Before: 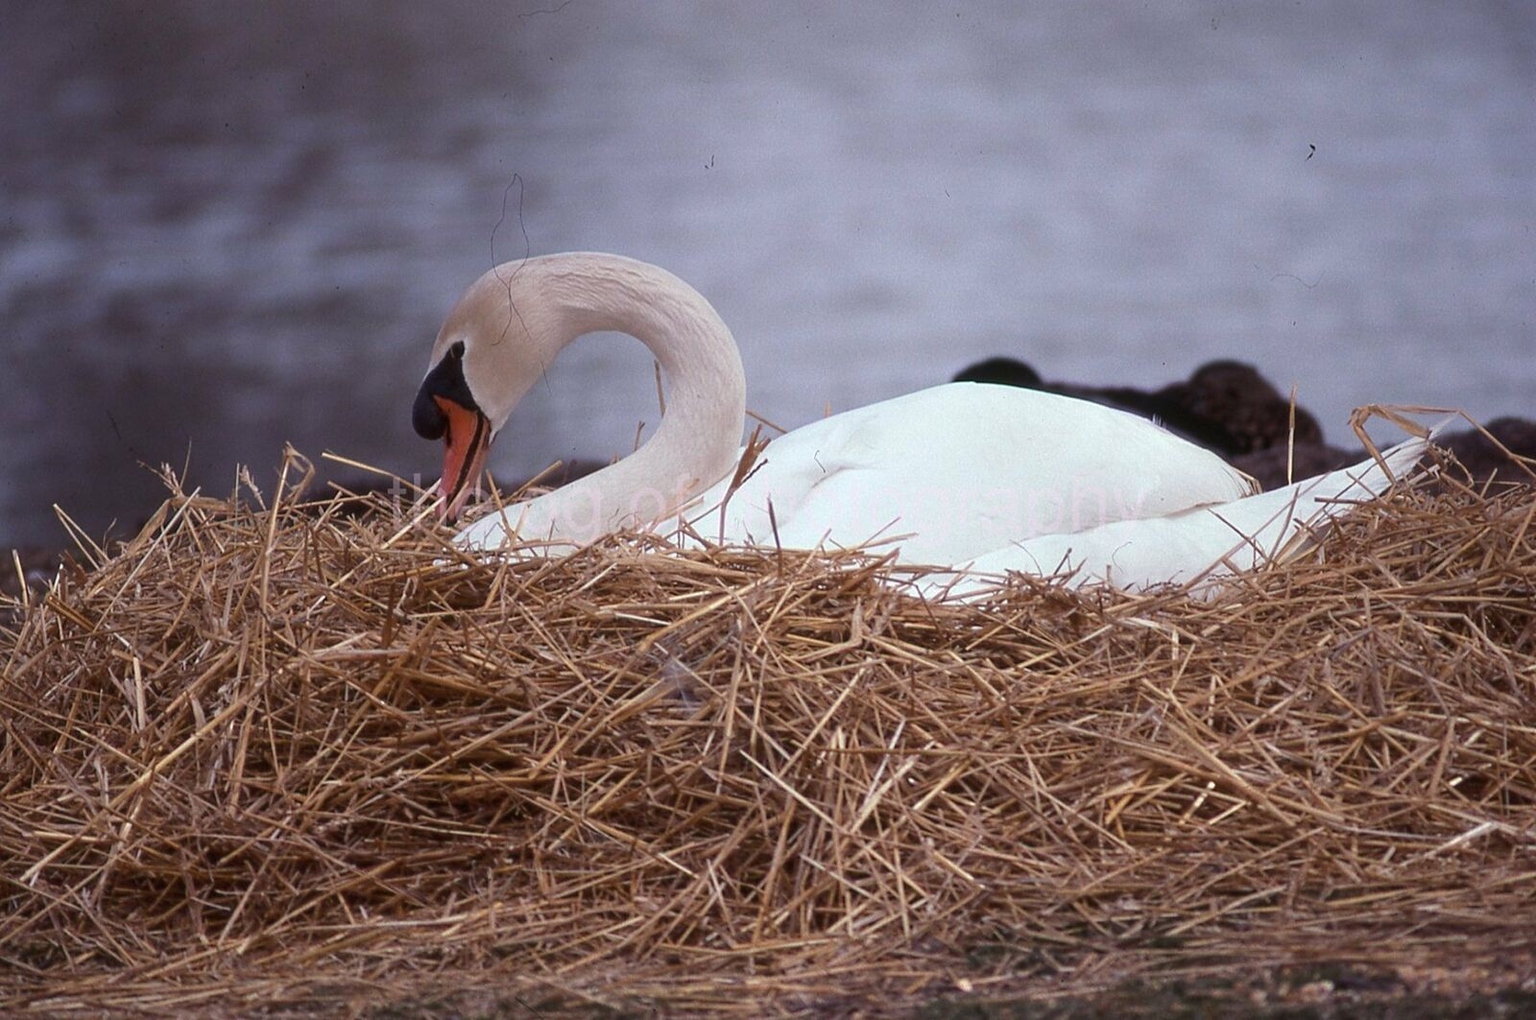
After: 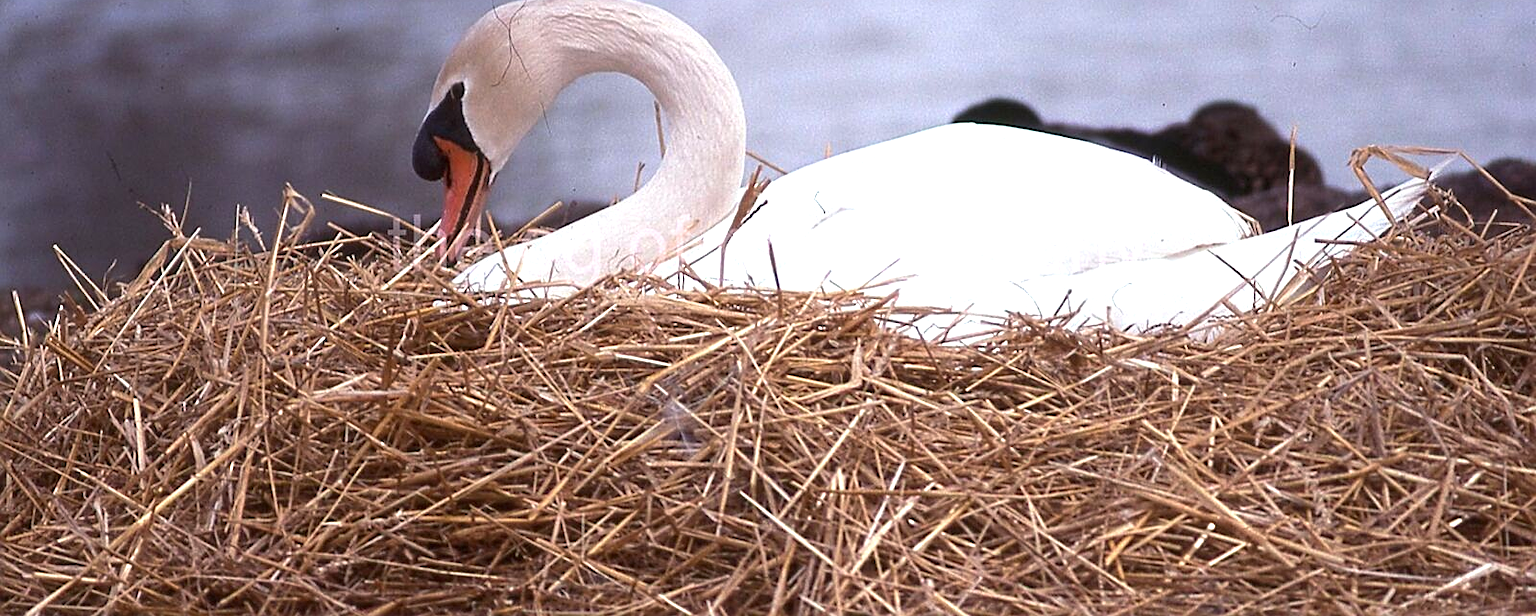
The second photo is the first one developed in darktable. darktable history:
base curve: curves: ch0 [(0, 0) (0.303, 0.277) (1, 1)], preserve colors none
crop and rotate: top 25.481%, bottom 14.047%
exposure: exposure 0.756 EV, compensate highlight preservation false
sharpen: on, module defaults
